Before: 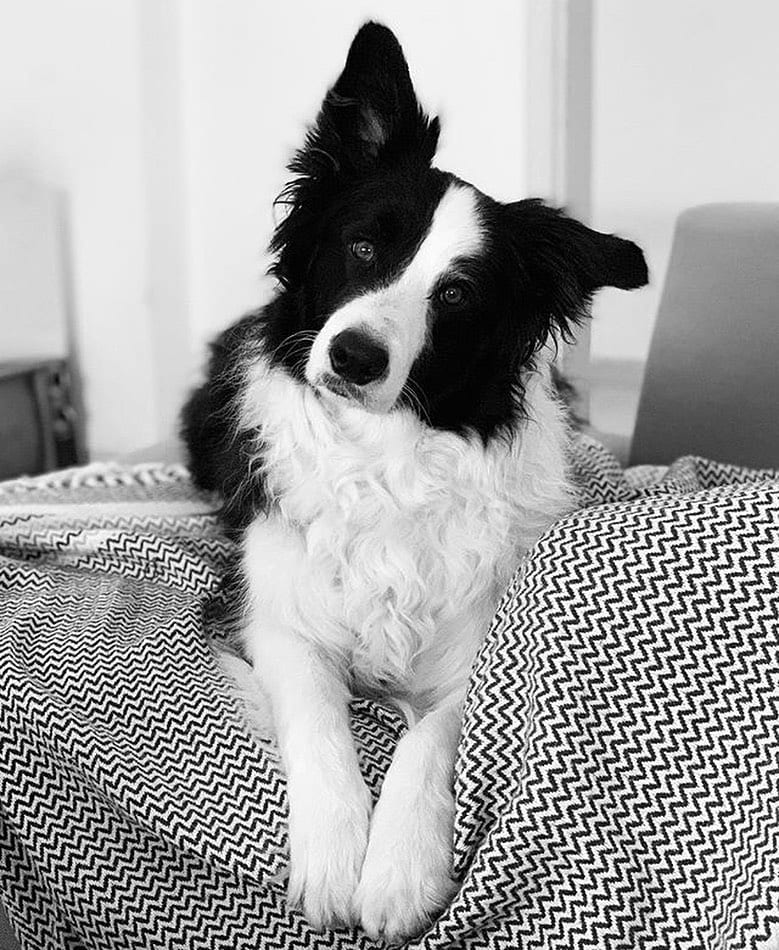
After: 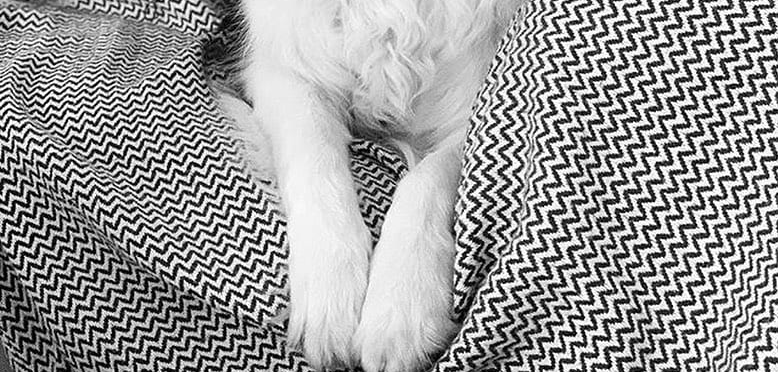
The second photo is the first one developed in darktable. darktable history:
levels: mode automatic
crop and rotate: top 58.853%, bottom 1.975%
